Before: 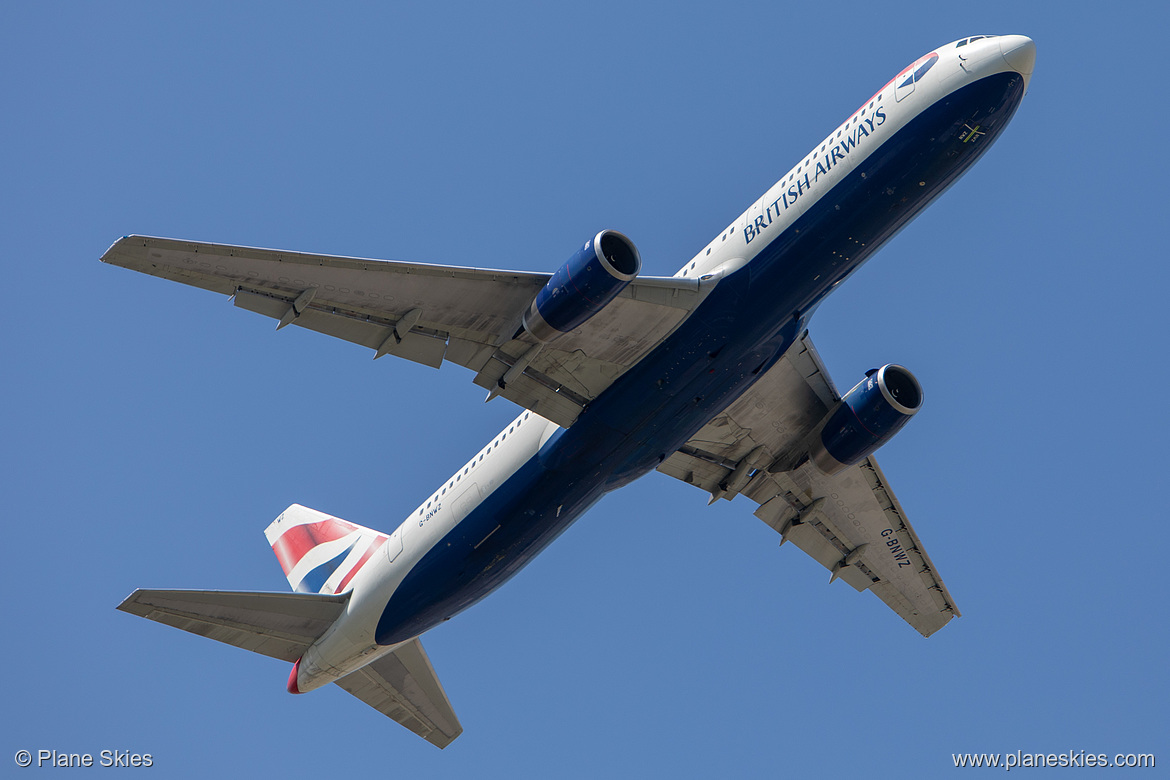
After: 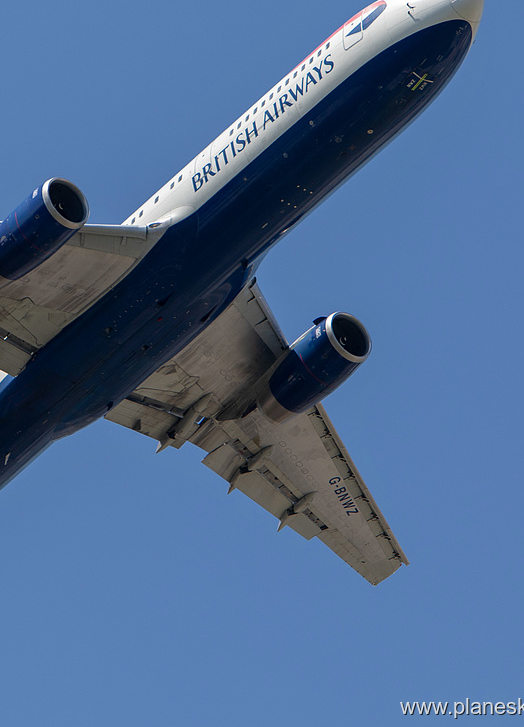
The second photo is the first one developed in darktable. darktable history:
crop: left 47.259%, top 6.741%, right 7.94%
tone equalizer: mask exposure compensation -0.502 EV
